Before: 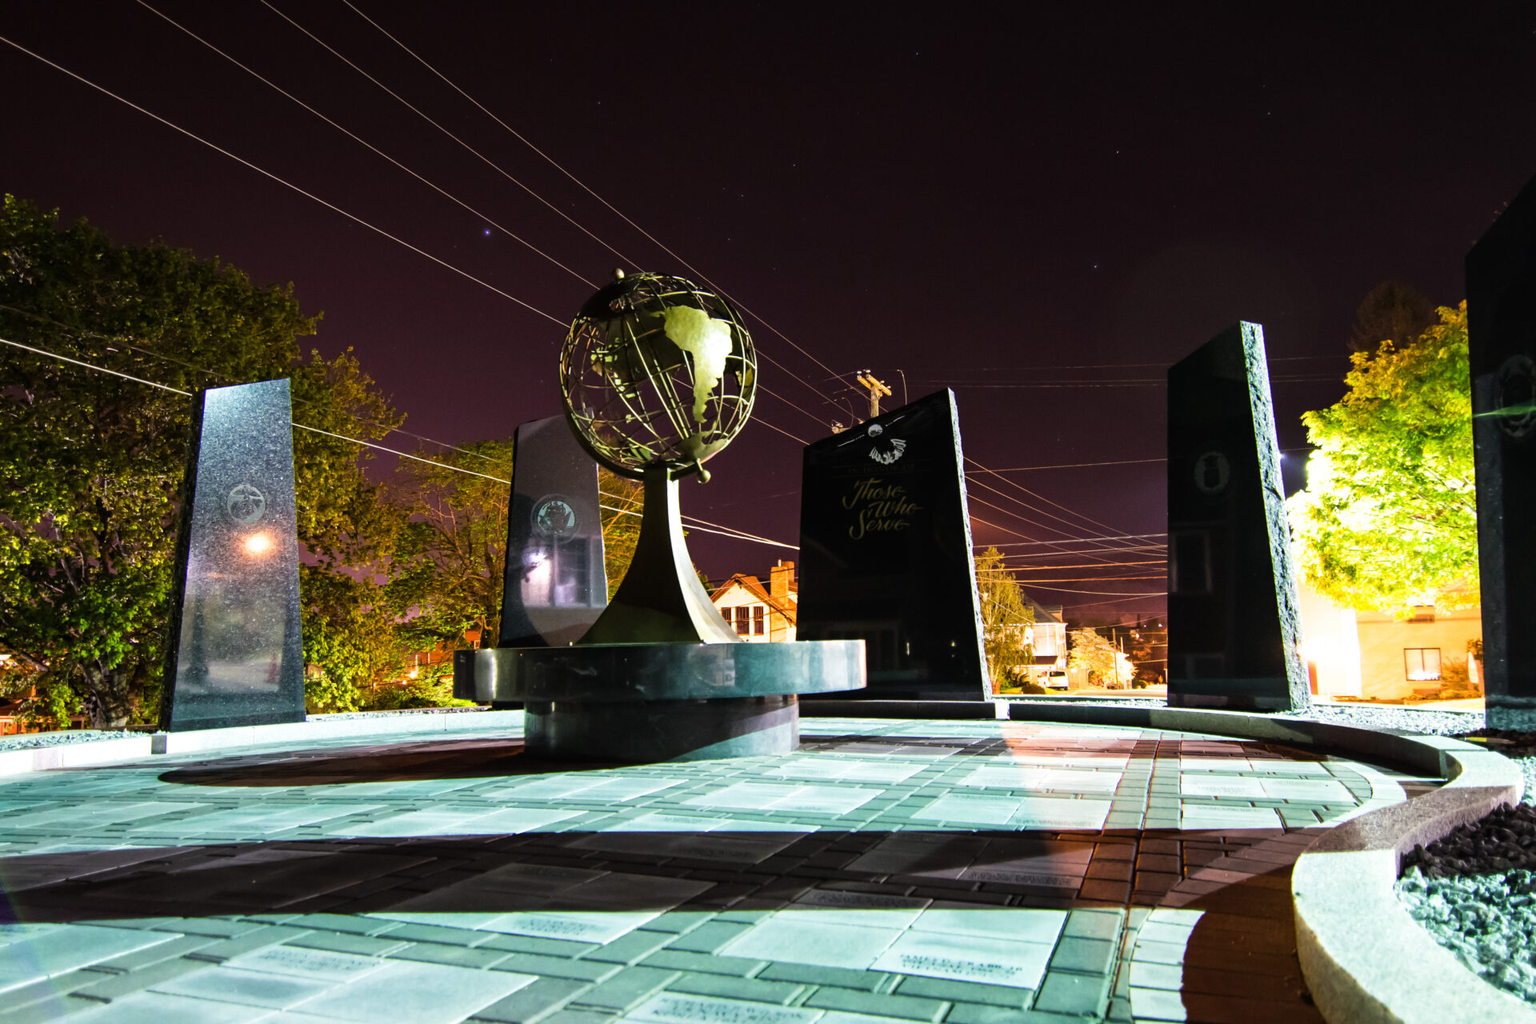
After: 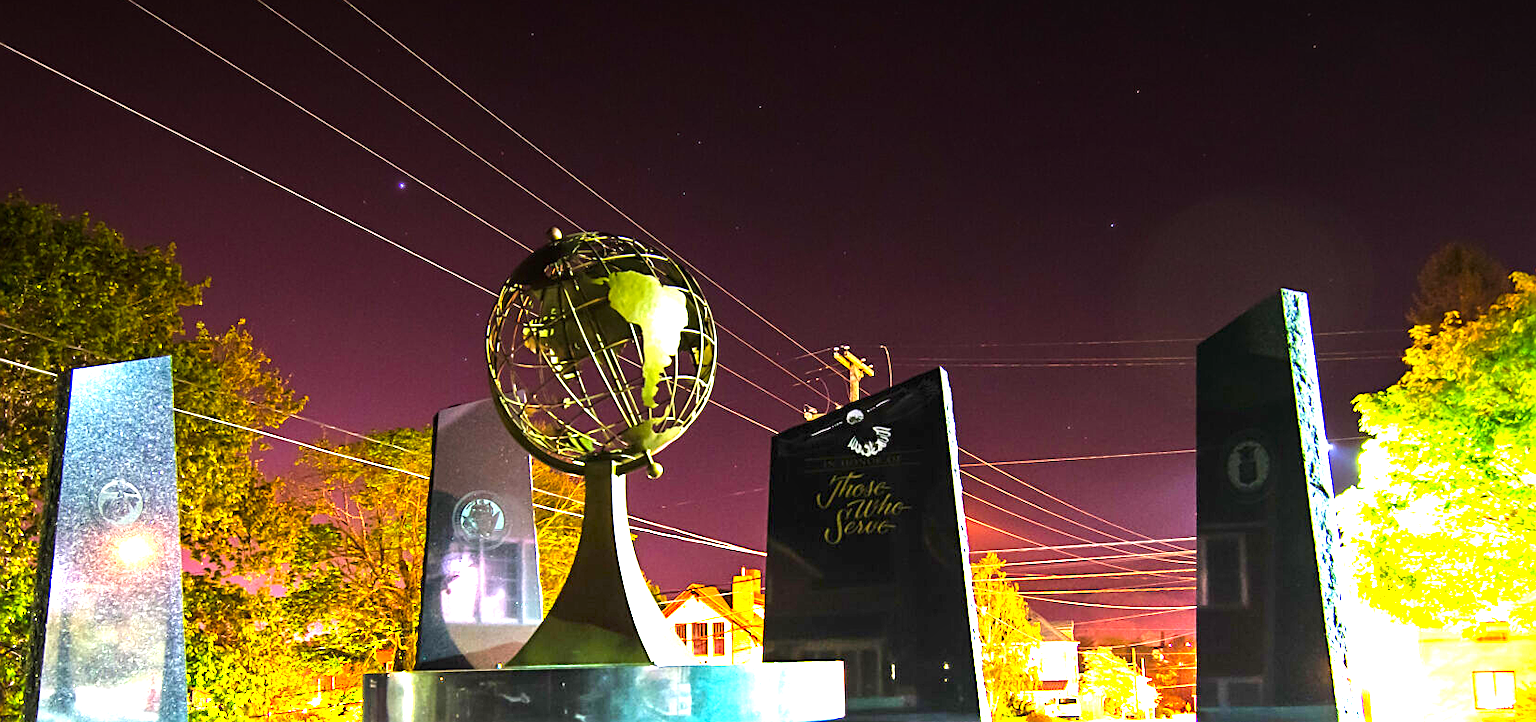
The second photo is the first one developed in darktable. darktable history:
graduated density: density -3.9 EV
crop and rotate: left 9.345%, top 7.22%, right 4.982%, bottom 32.331%
tone equalizer: -8 EV 0.25 EV, -7 EV 0.417 EV, -6 EV 0.417 EV, -5 EV 0.25 EV, -3 EV -0.25 EV, -2 EV -0.417 EV, -1 EV -0.417 EV, +0 EV -0.25 EV, edges refinement/feathering 500, mask exposure compensation -1.57 EV, preserve details guided filter
contrast brightness saturation: brightness -0.02, saturation 0.35
sharpen: on, module defaults
